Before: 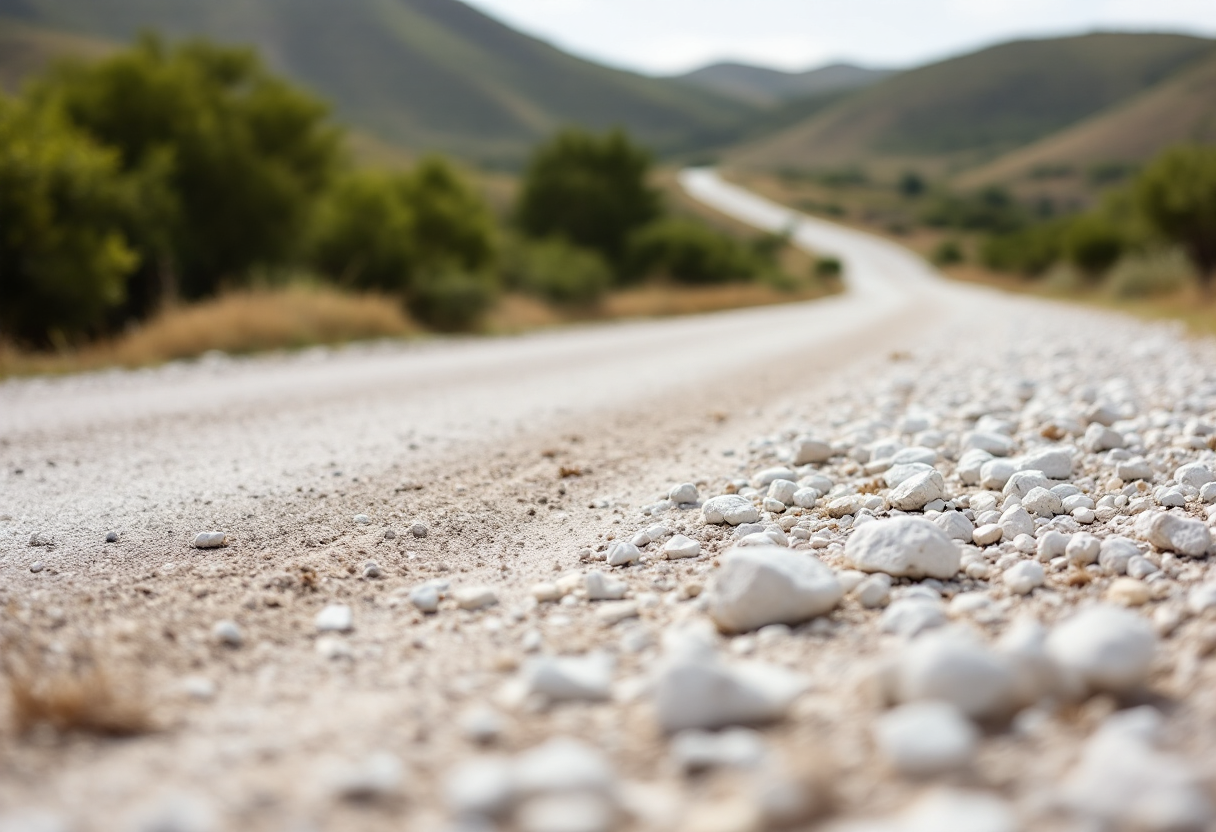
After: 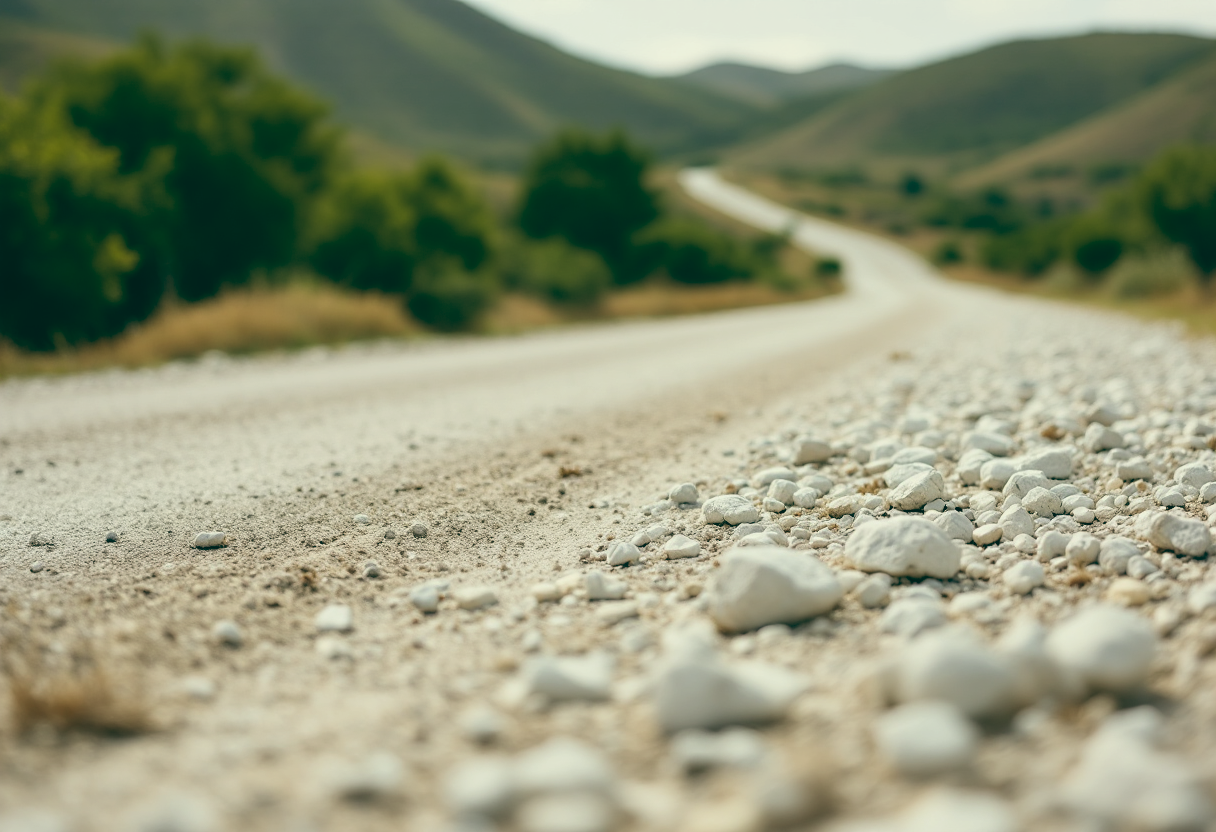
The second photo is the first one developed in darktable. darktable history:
color balance: lift [1.005, 0.99, 1.007, 1.01], gamma [1, 1.034, 1.032, 0.966], gain [0.873, 1.055, 1.067, 0.933]
color balance rgb: on, module defaults
